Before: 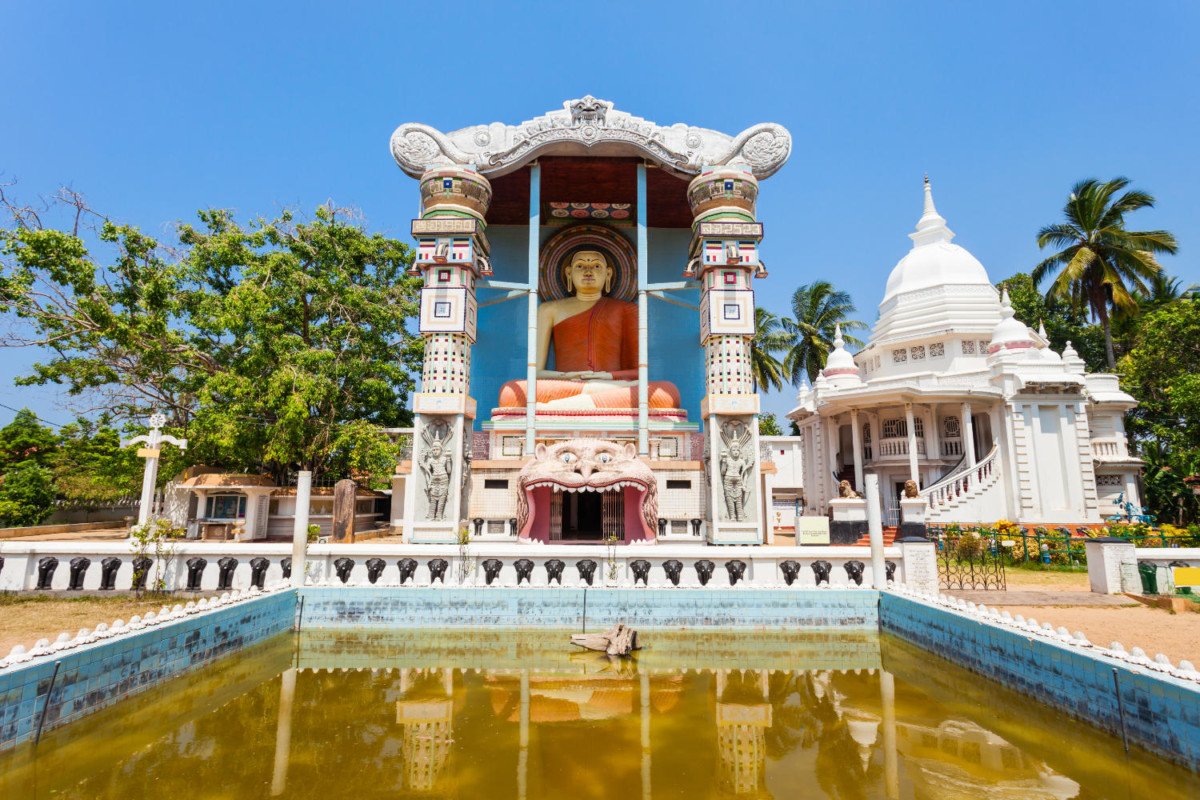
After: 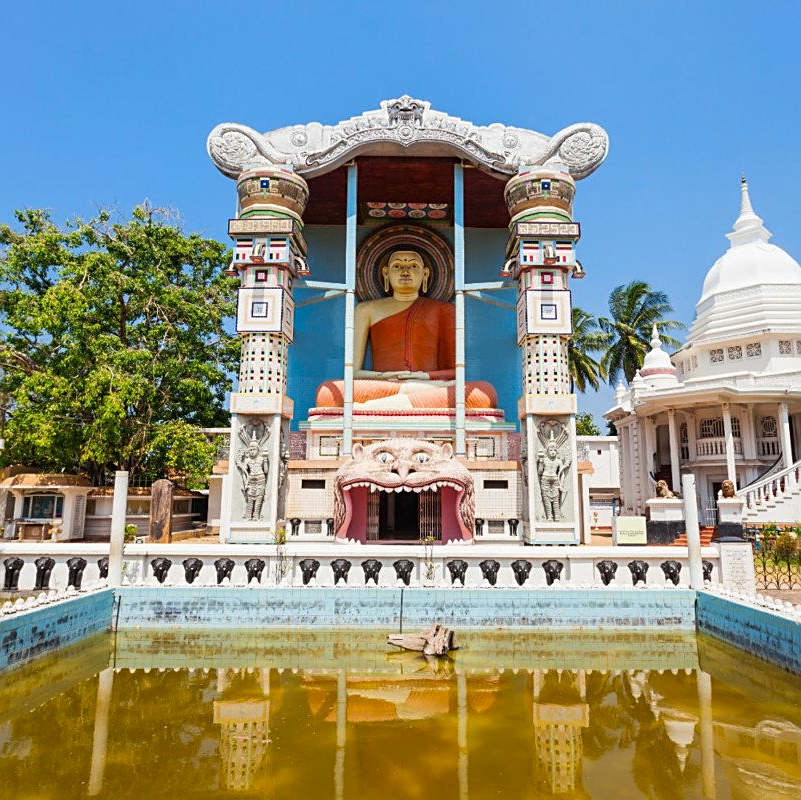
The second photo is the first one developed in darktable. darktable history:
crop and rotate: left 15.317%, right 17.868%
contrast brightness saturation: contrast -0.022, brightness -0.008, saturation 0.034
sharpen: on, module defaults
